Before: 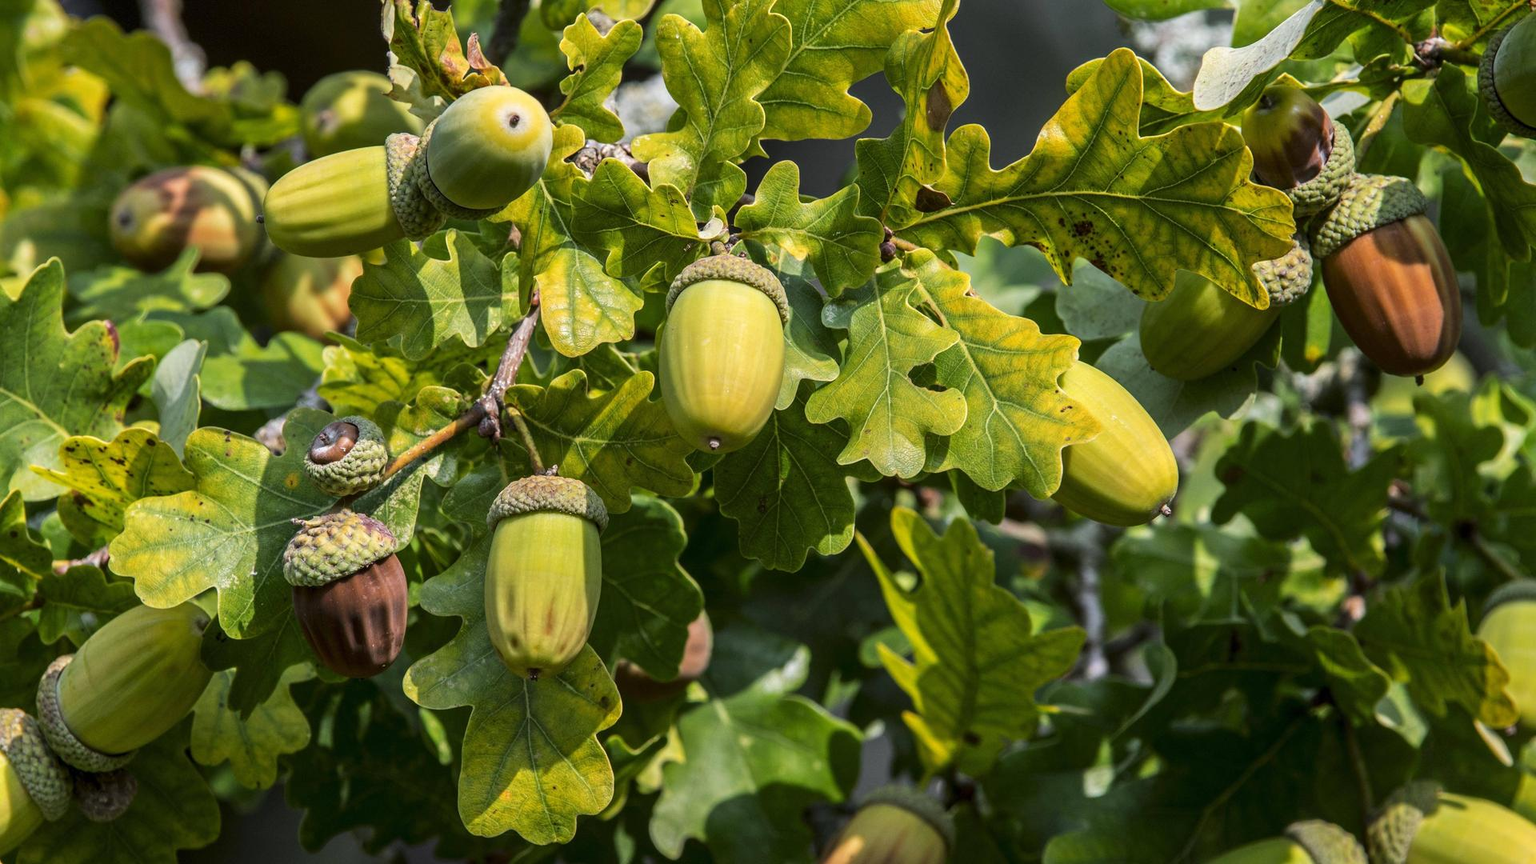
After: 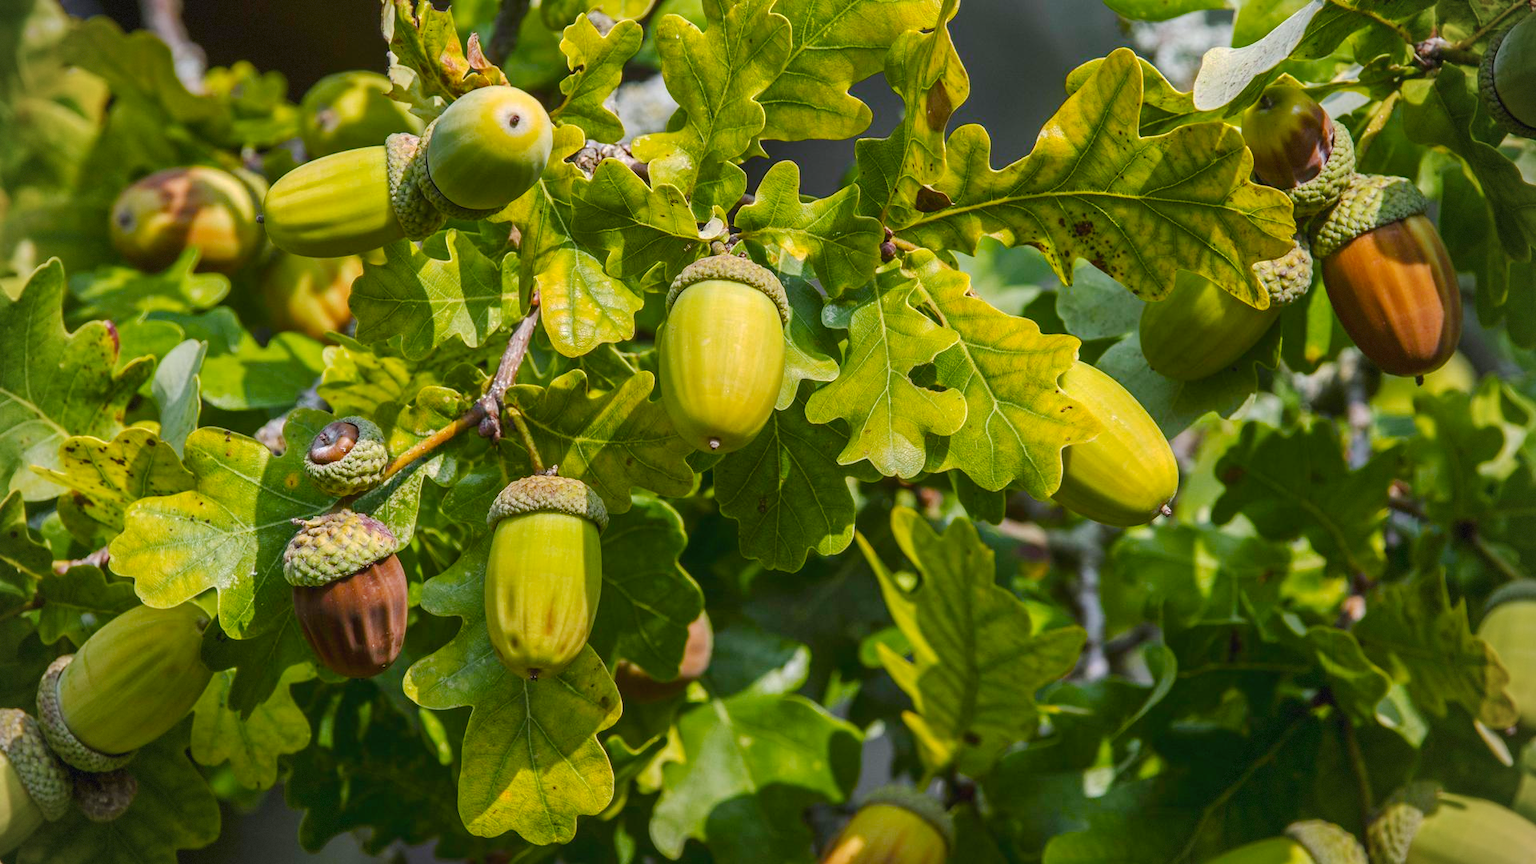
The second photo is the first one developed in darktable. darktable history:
base curve: curves: ch0 [(0, 0) (0.235, 0.266) (0.503, 0.496) (0.786, 0.72) (1, 1)], preserve colors none
color balance rgb: global offset › luminance 0.257%, linear chroma grading › global chroma 9.147%, perceptual saturation grading › global saturation 21.318%, perceptual saturation grading › highlights -19.924%, perceptual saturation grading › shadows 29.58%, global vibrance 20%
vignetting: fall-off start 74.18%, fall-off radius 66.02%, dithering 8-bit output
shadows and highlights: shadows 43.17, highlights 7.15
